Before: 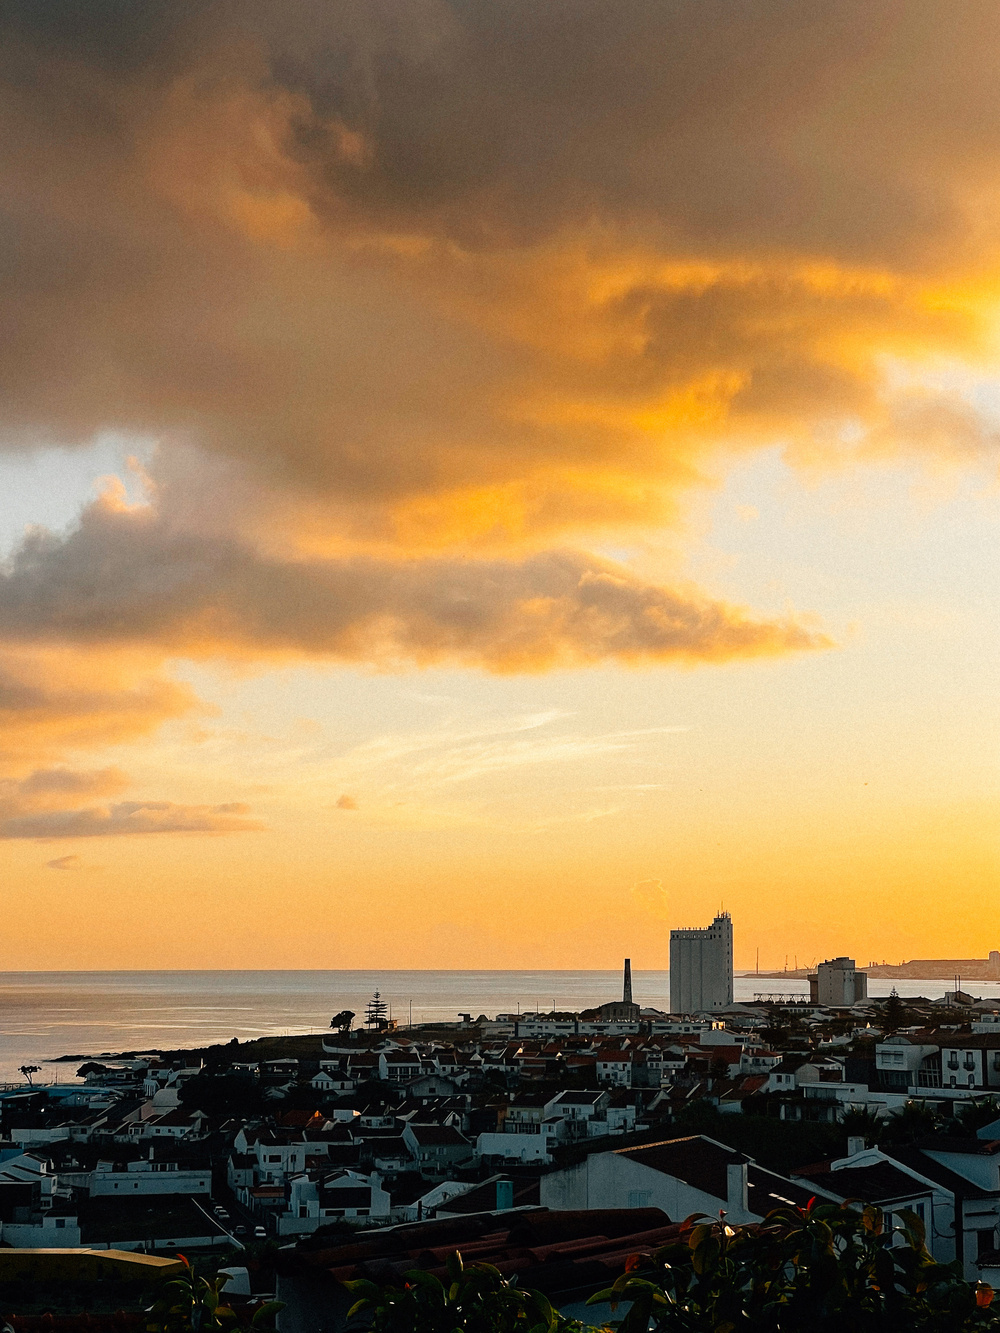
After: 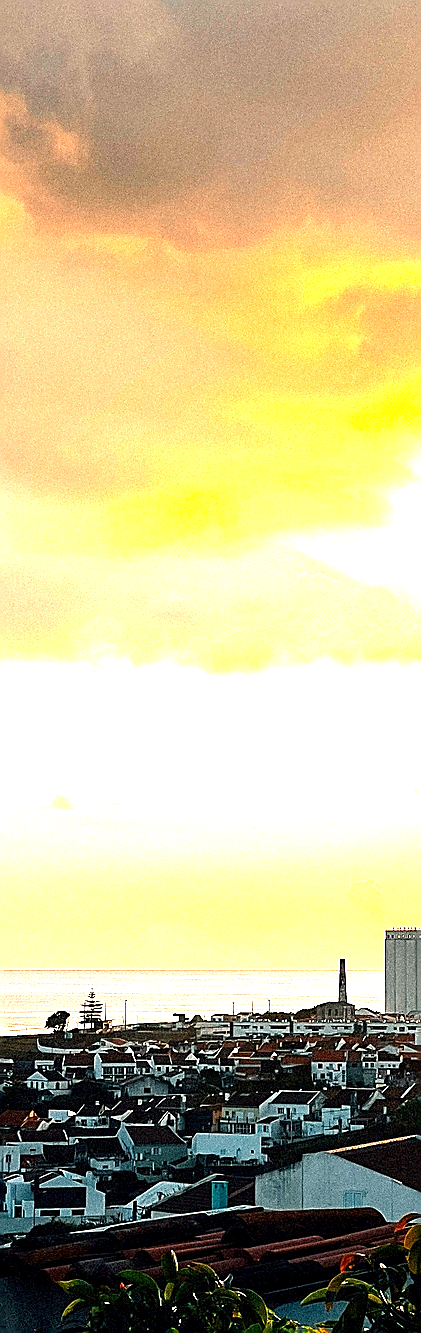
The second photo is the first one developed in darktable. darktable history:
sharpen: radius 1.4, amount 1.25, threshold 0.7
crop: left 28.583%, right 29.231%
exposure: black level correction 0.001, exposure 2 EV, compensate highlight preservation false
